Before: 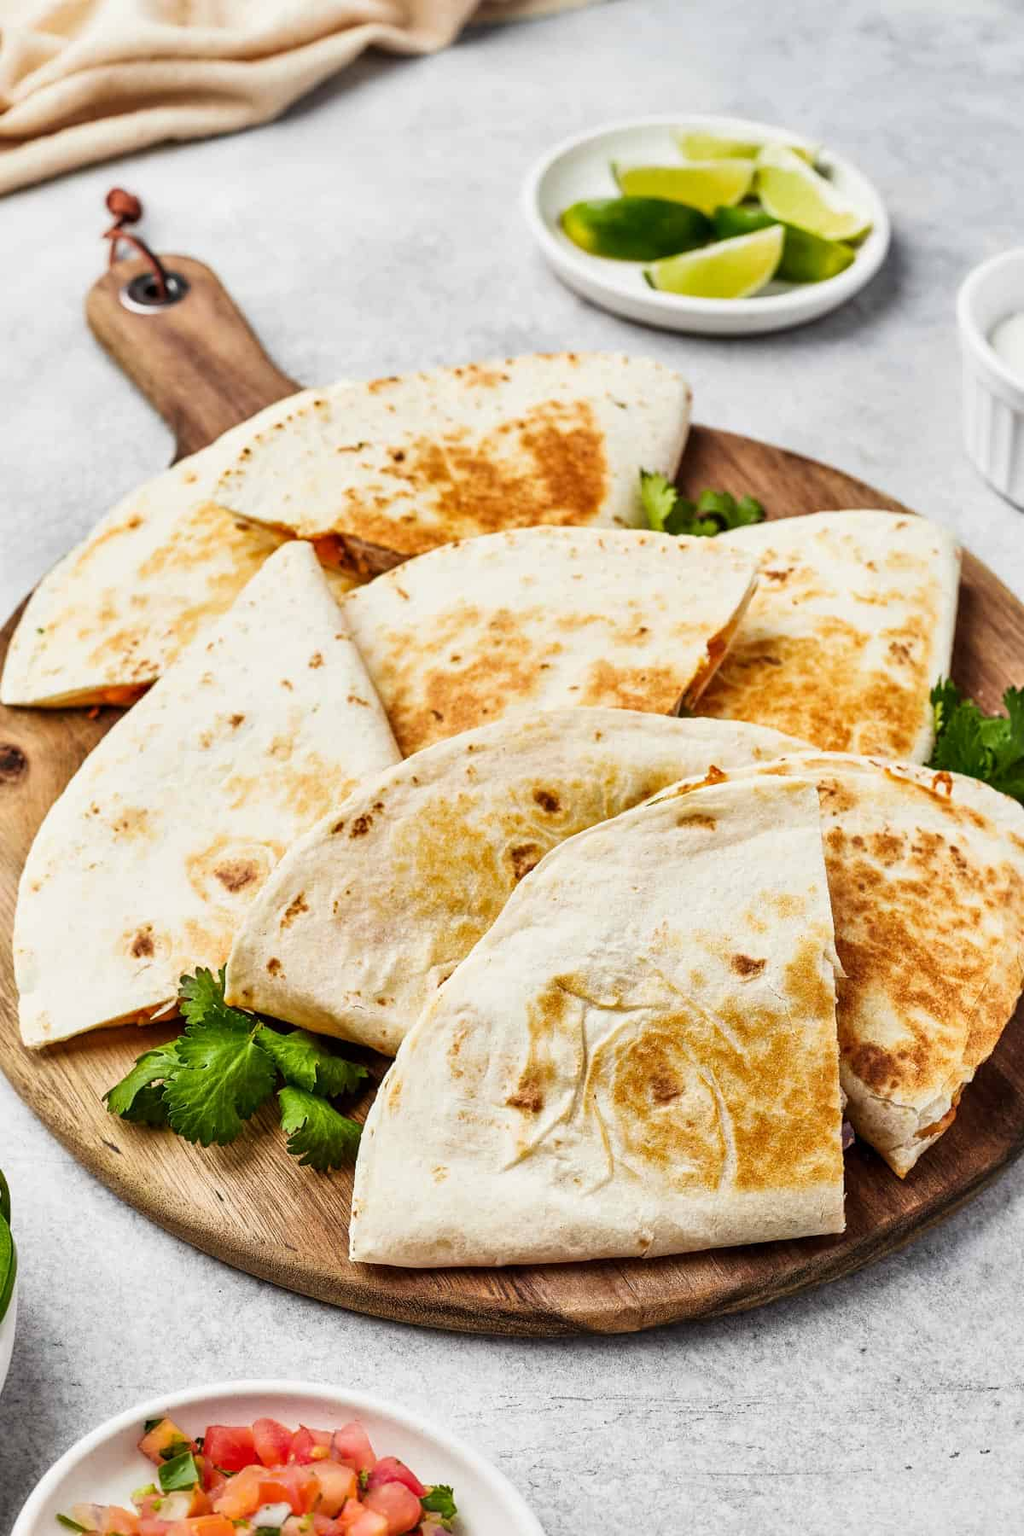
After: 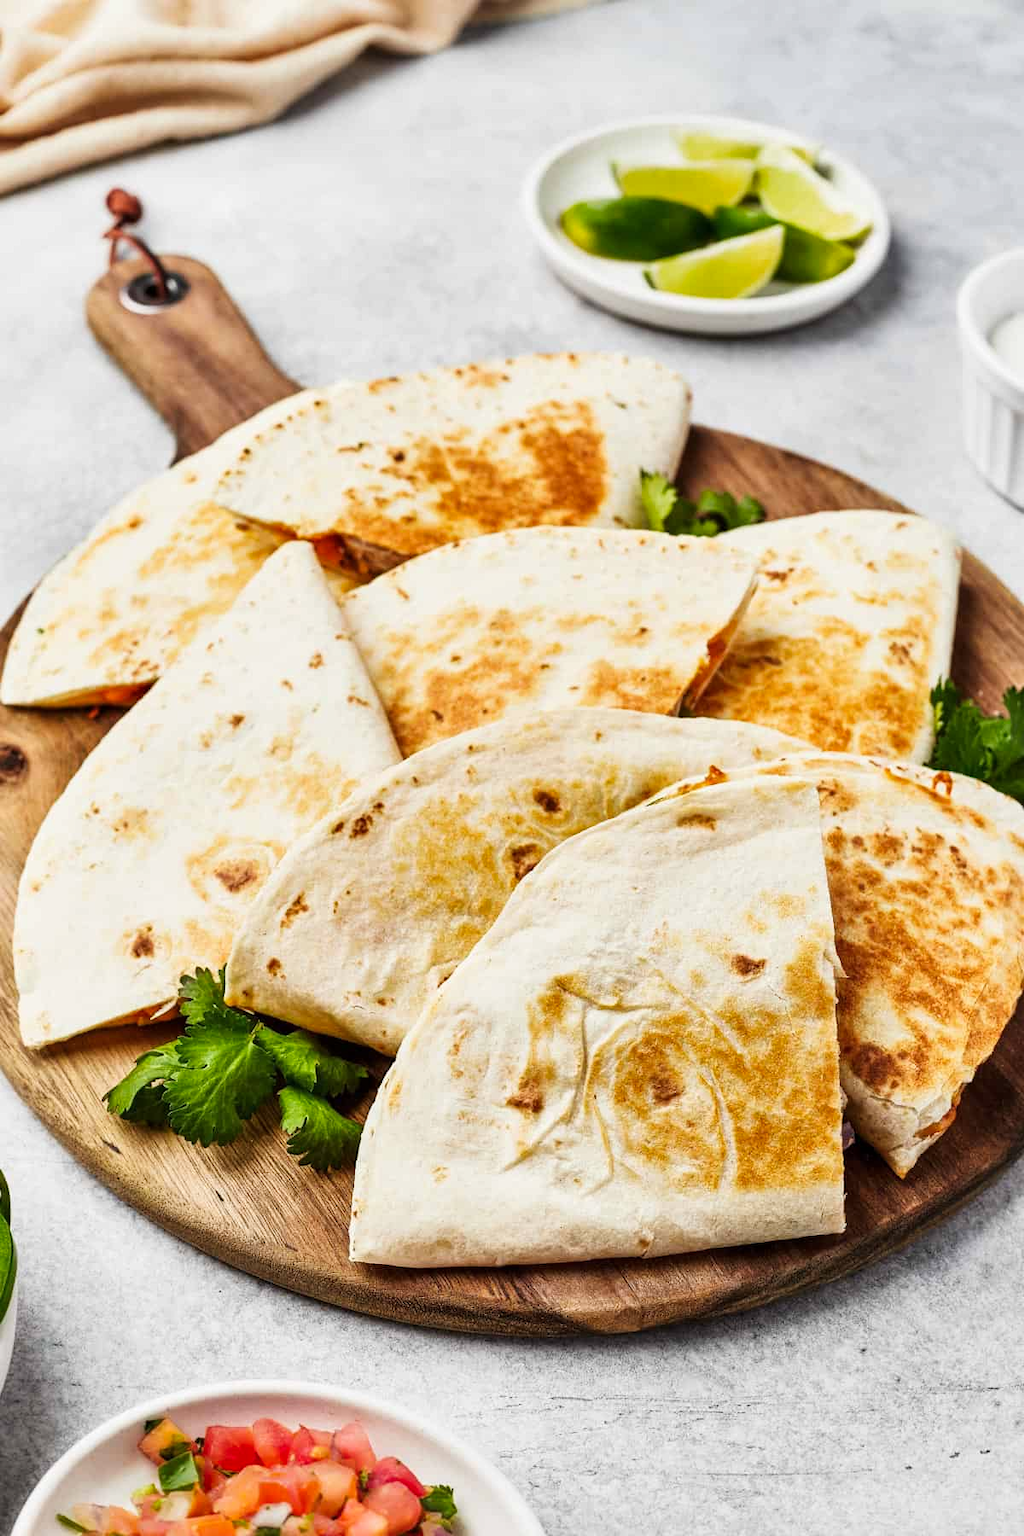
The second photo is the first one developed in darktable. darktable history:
tone curve: curves: ch0 [(0, 0) (0.08, 0.069) (0.4, 0.391) (0.6, 0.609) (0.92, 0.93) (1, 1)], preserve colors none
